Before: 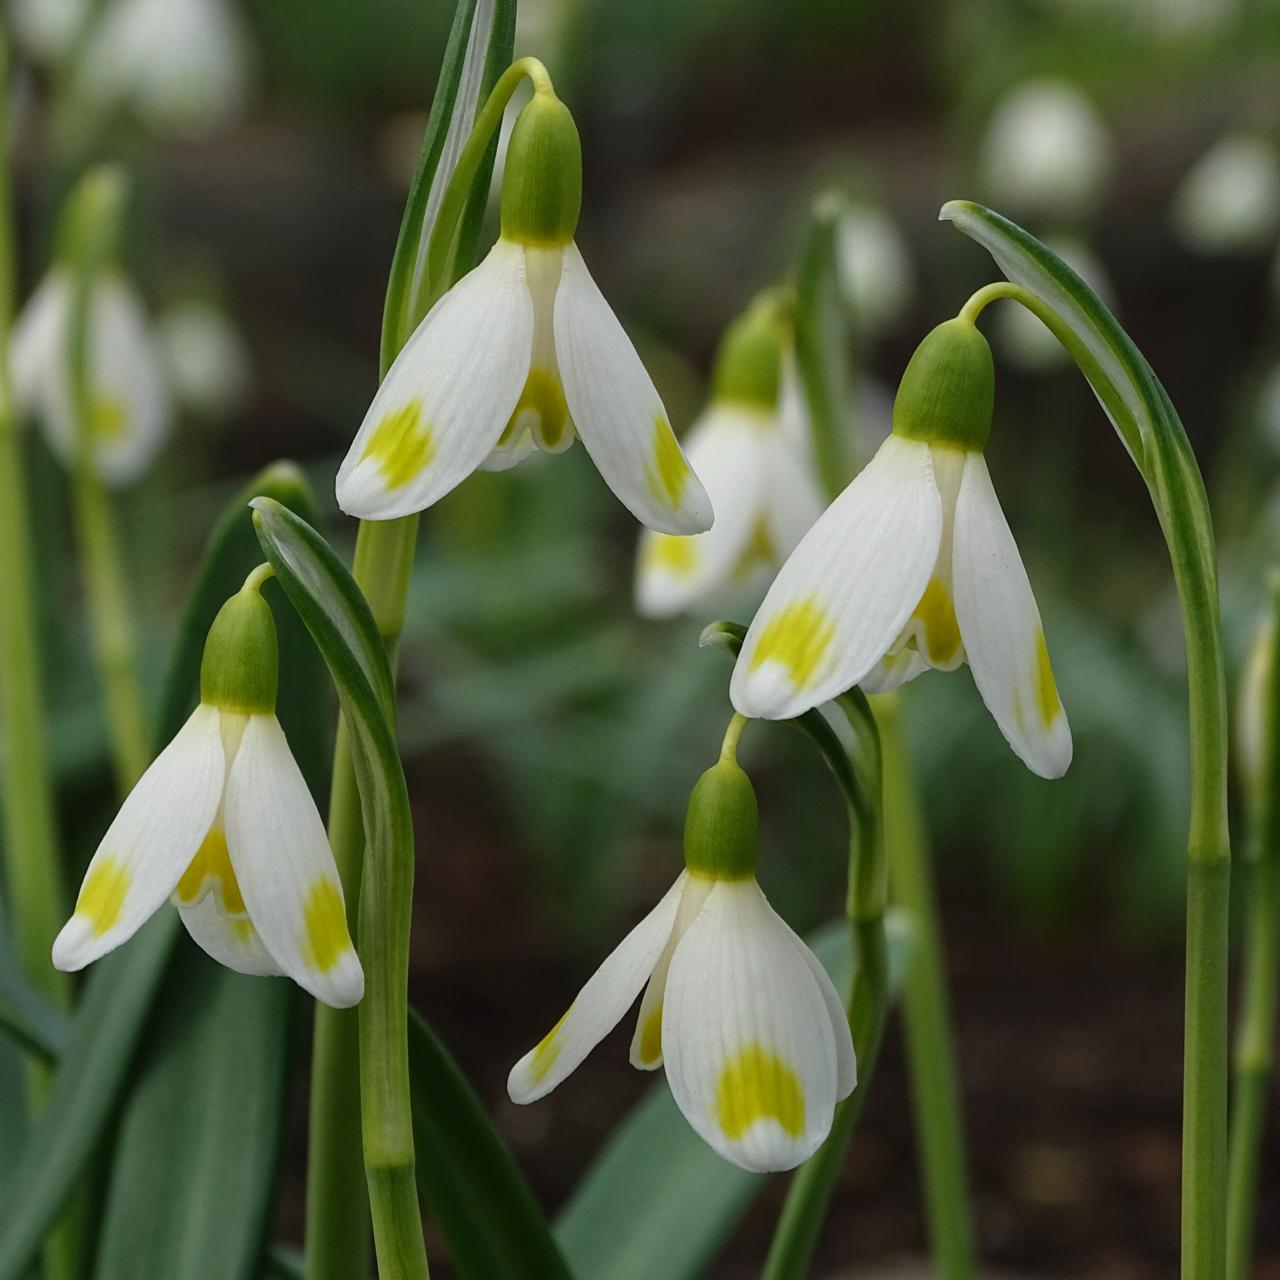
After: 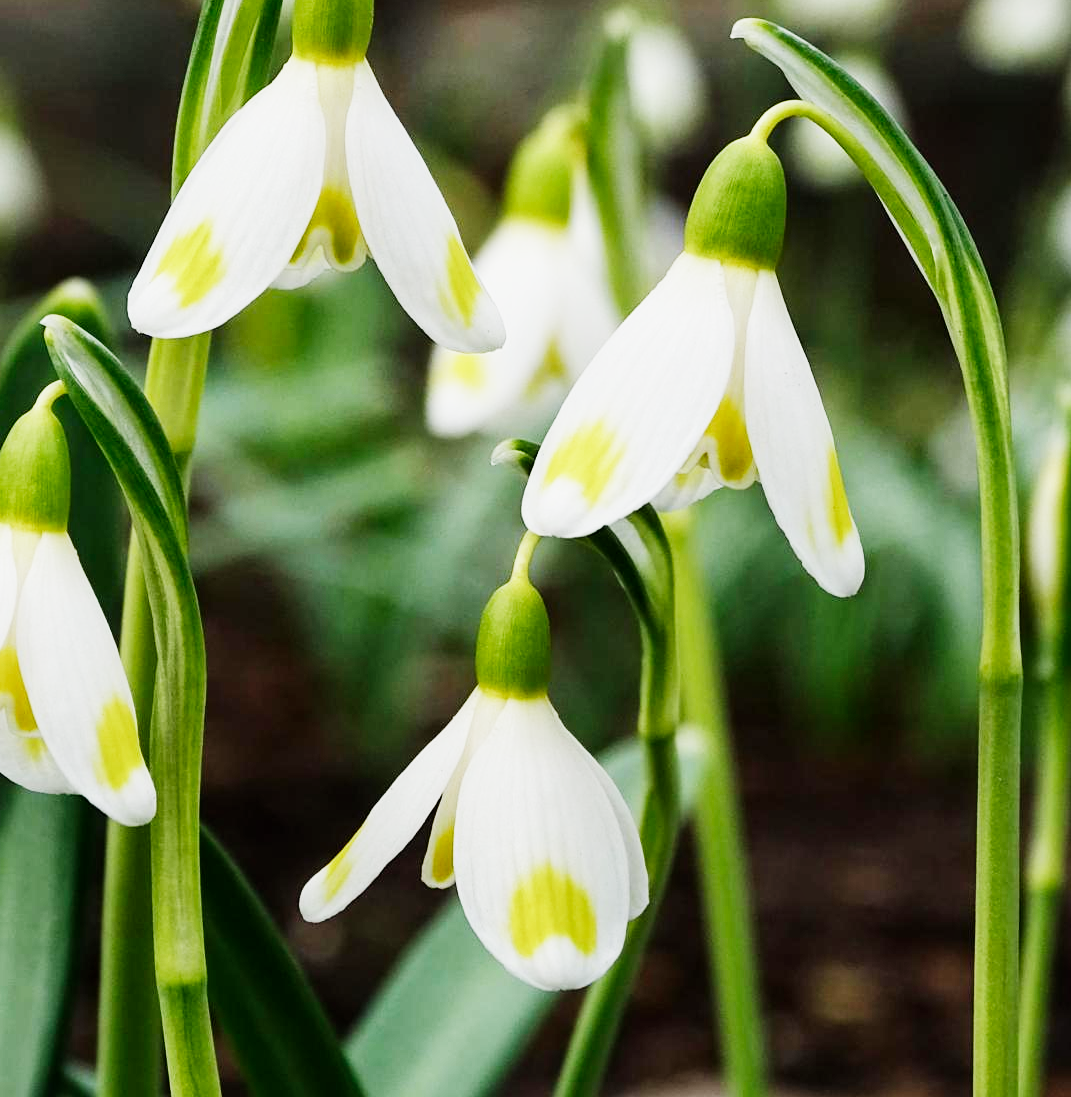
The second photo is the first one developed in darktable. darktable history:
sigmoid: contrast 1.8, skew -0.2, preserve hue 0%, red attenuation 0.1, red rotation 0.035, green attenuation 0.1, green rotation -0.017, blue attenuation 0.15, blue rotation -0.052, base primaries Rec2020
local contrast: mode bilateral grid, contrast 20, coarseness 50, detail 120%, midtone range 0.2
crop: left 16.315%, top 14.246%
exposure: black level correction 0, exposure 0.7 EV, compensate exposure bias true, compensate highlight preservation false
